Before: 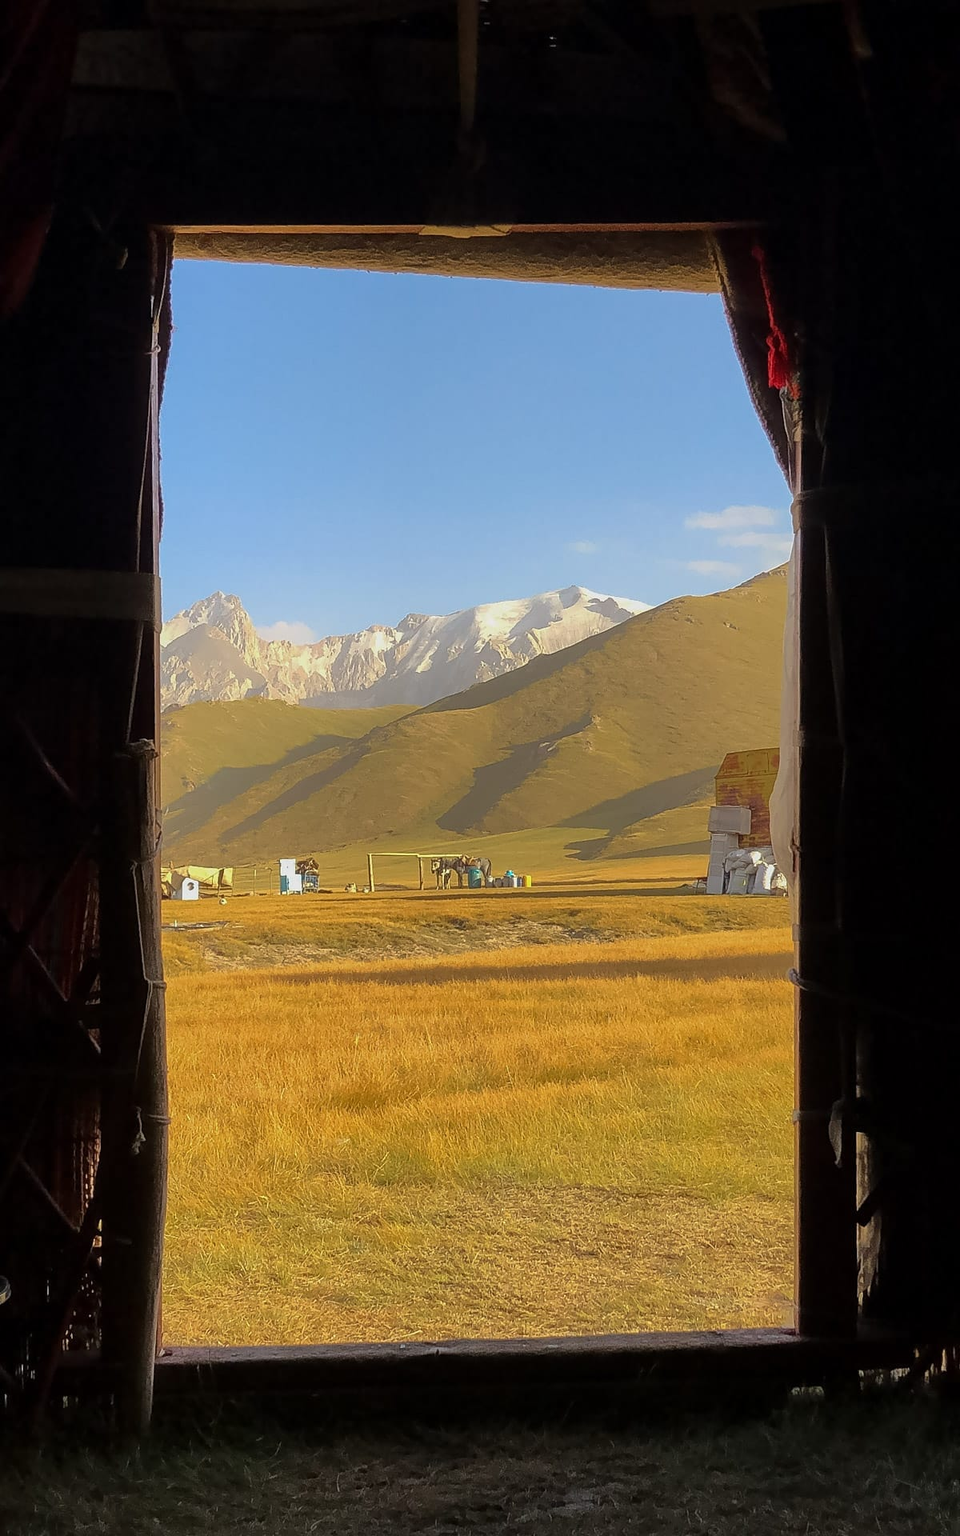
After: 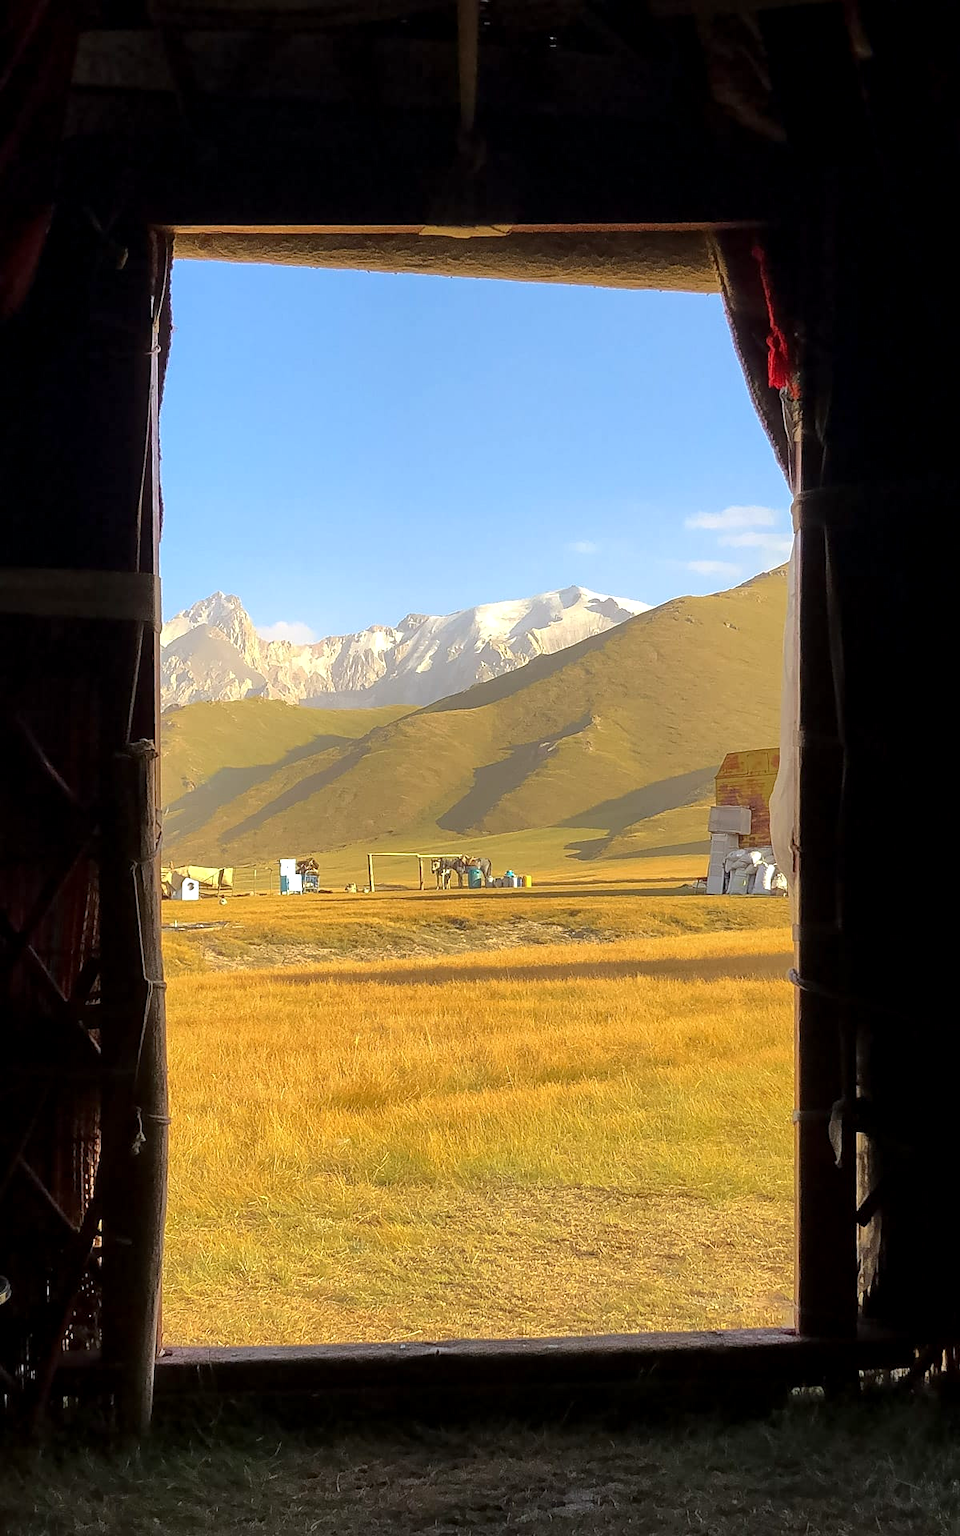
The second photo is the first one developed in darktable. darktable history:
white balance: red 0.988, blue 1.017
exposure: black level correction 0.001, exposure 0.5 EV, compensate exposure bias true, compensate highlight preservation false
